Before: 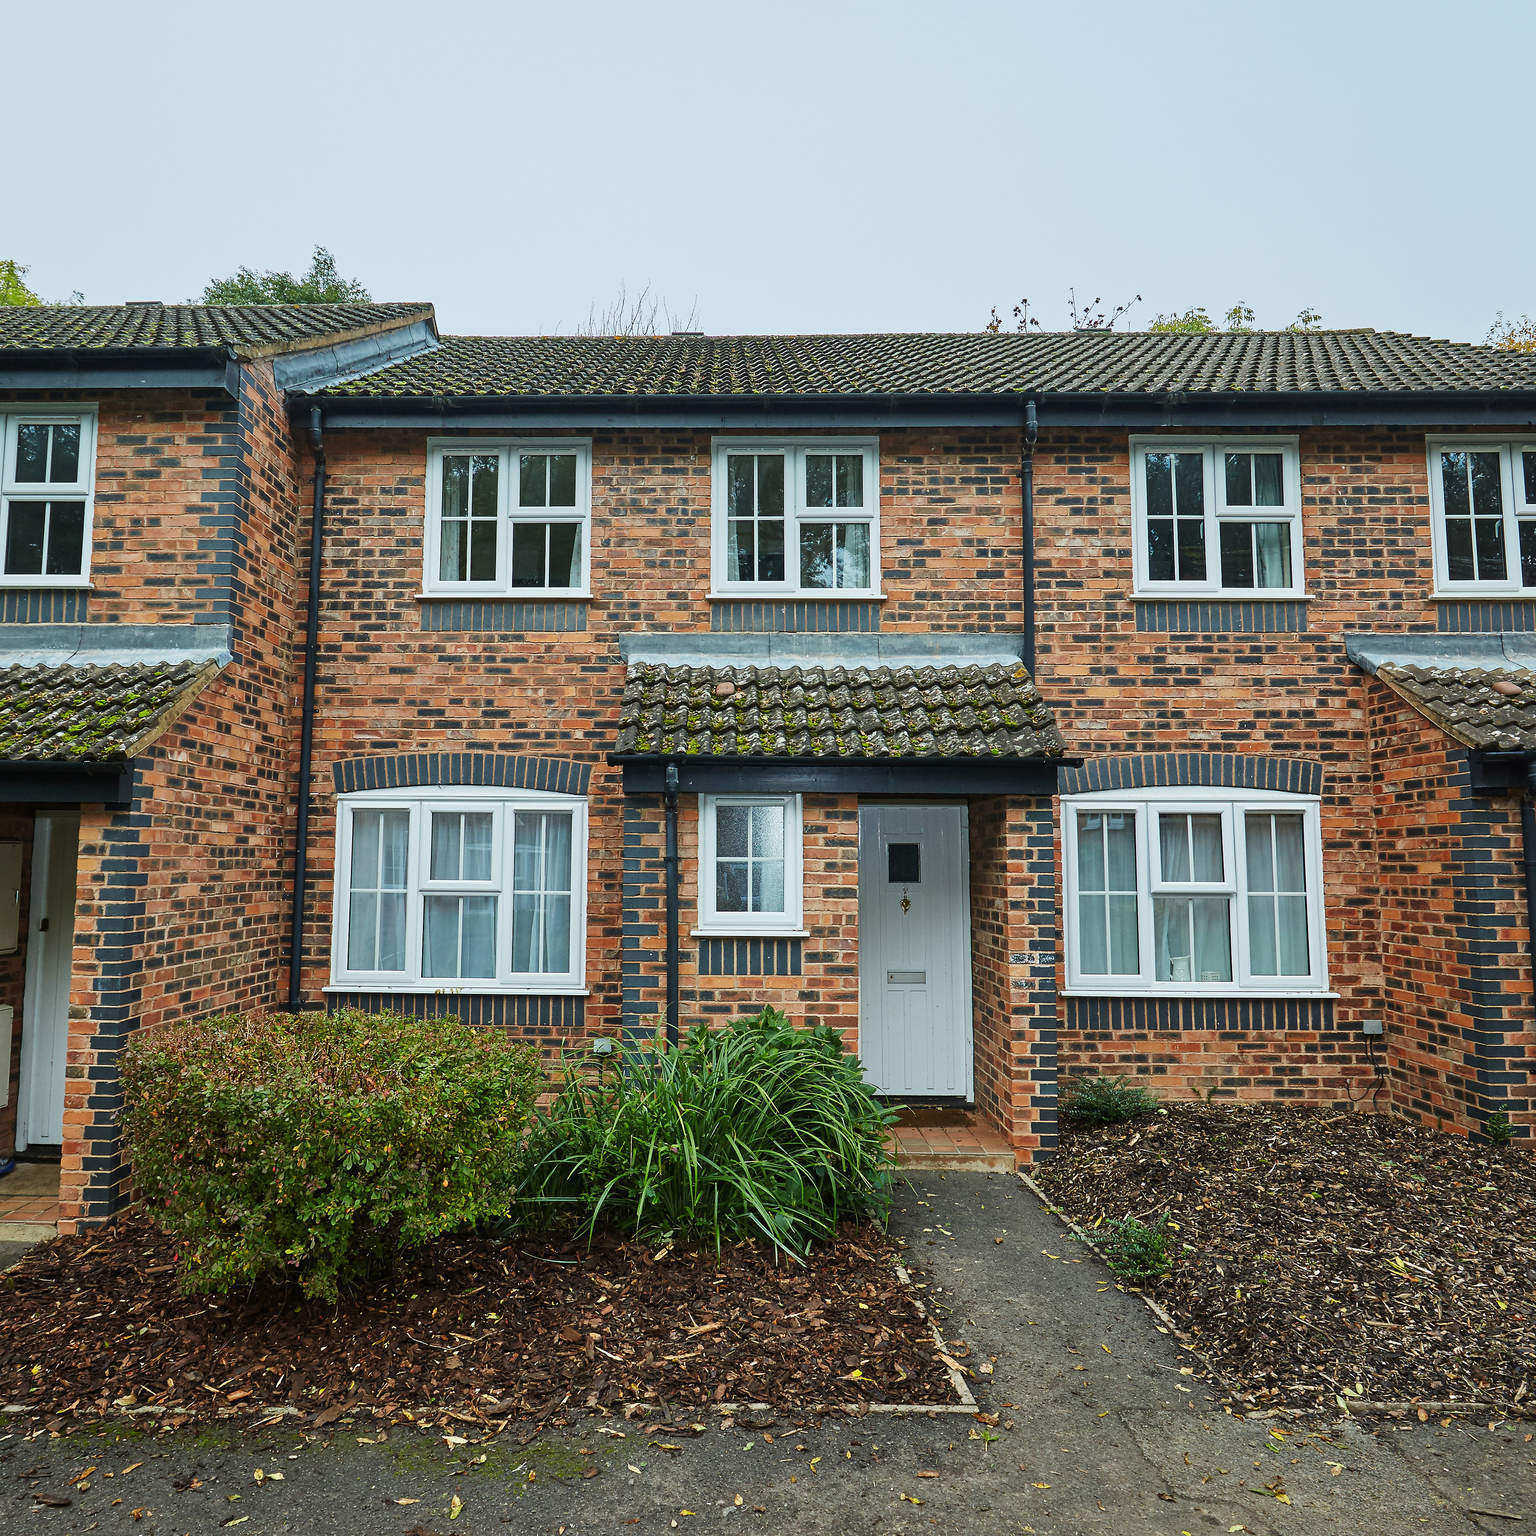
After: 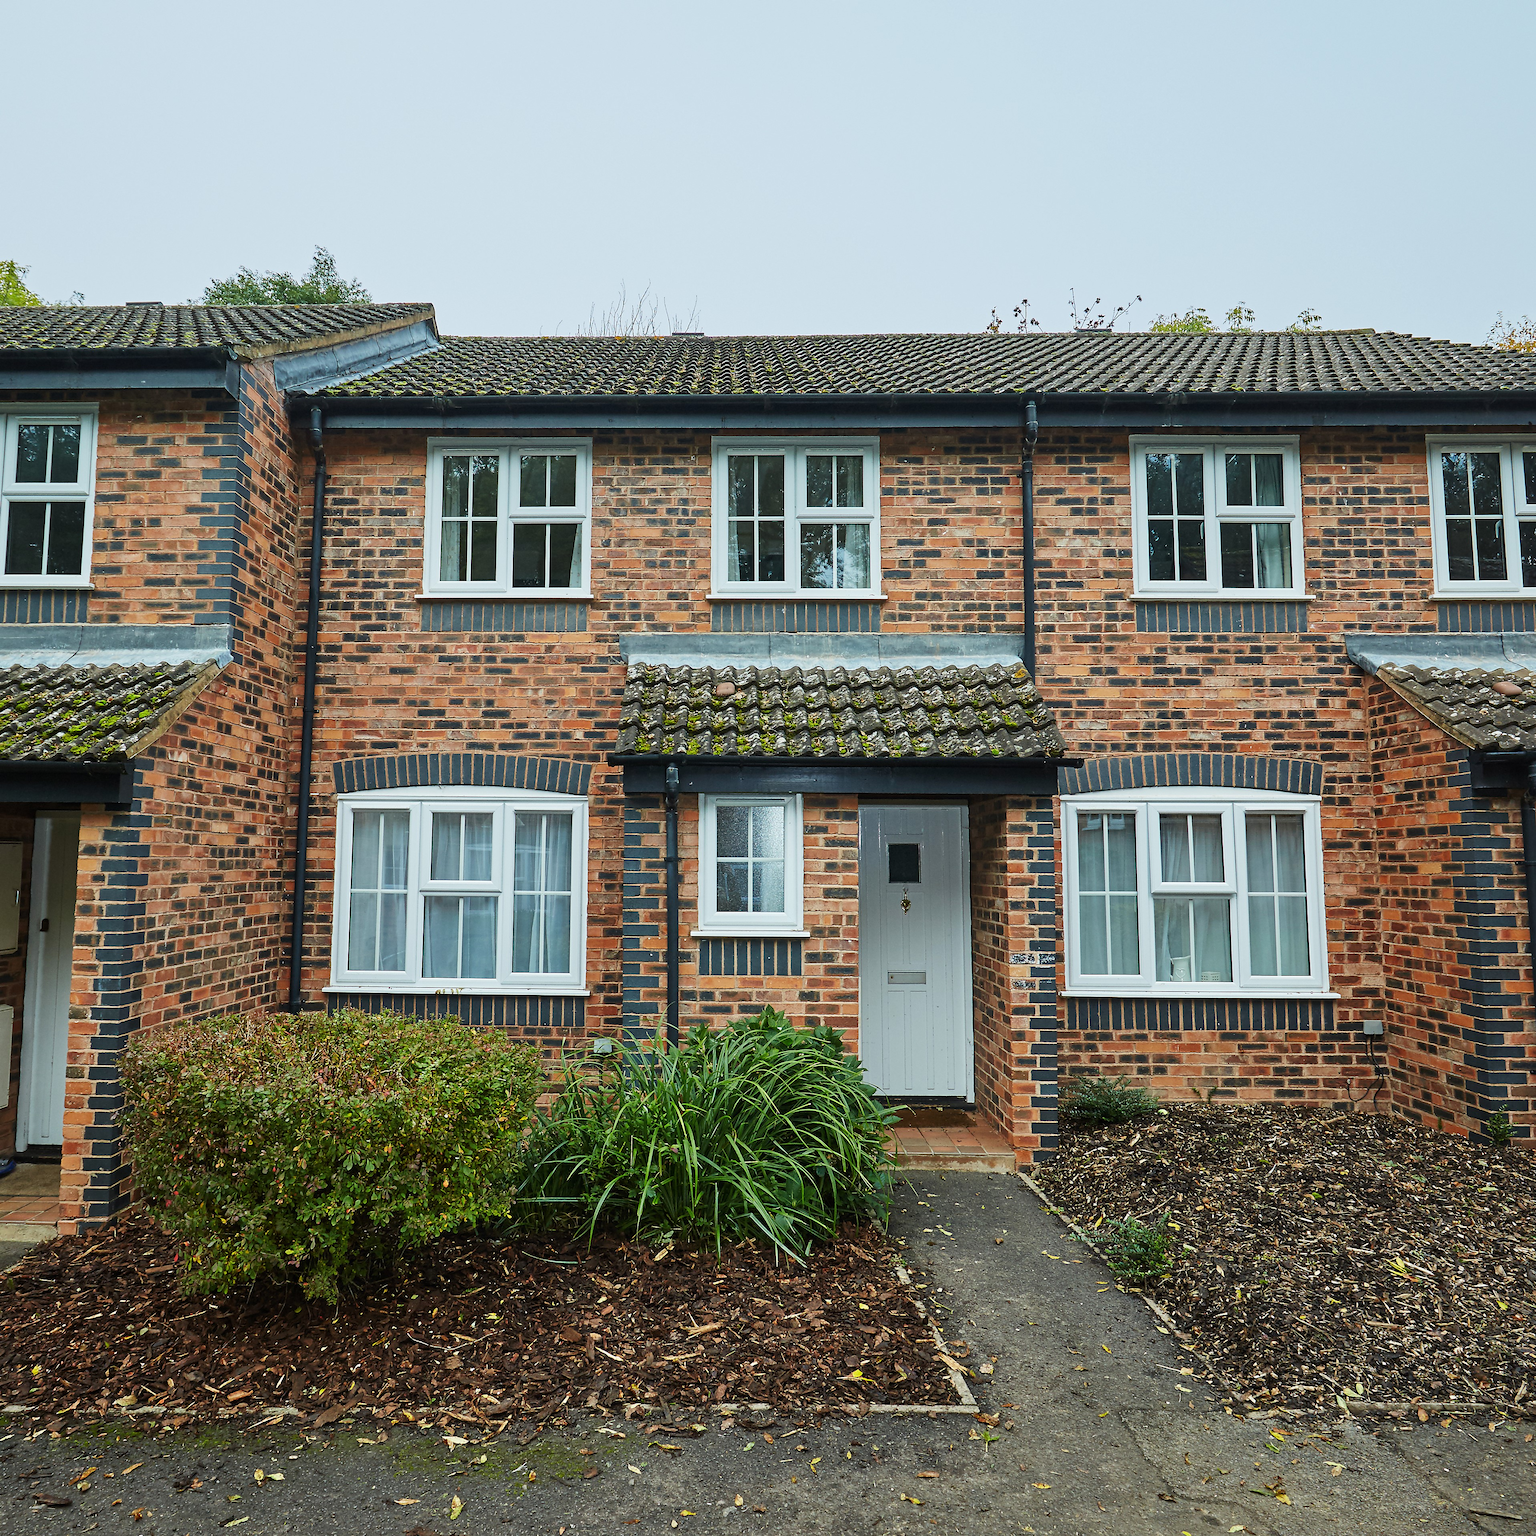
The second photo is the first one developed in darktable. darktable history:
local contrast: mode bilateral grid, contrast 15, coarseness 35, detail 105%, midtone range 0.2
